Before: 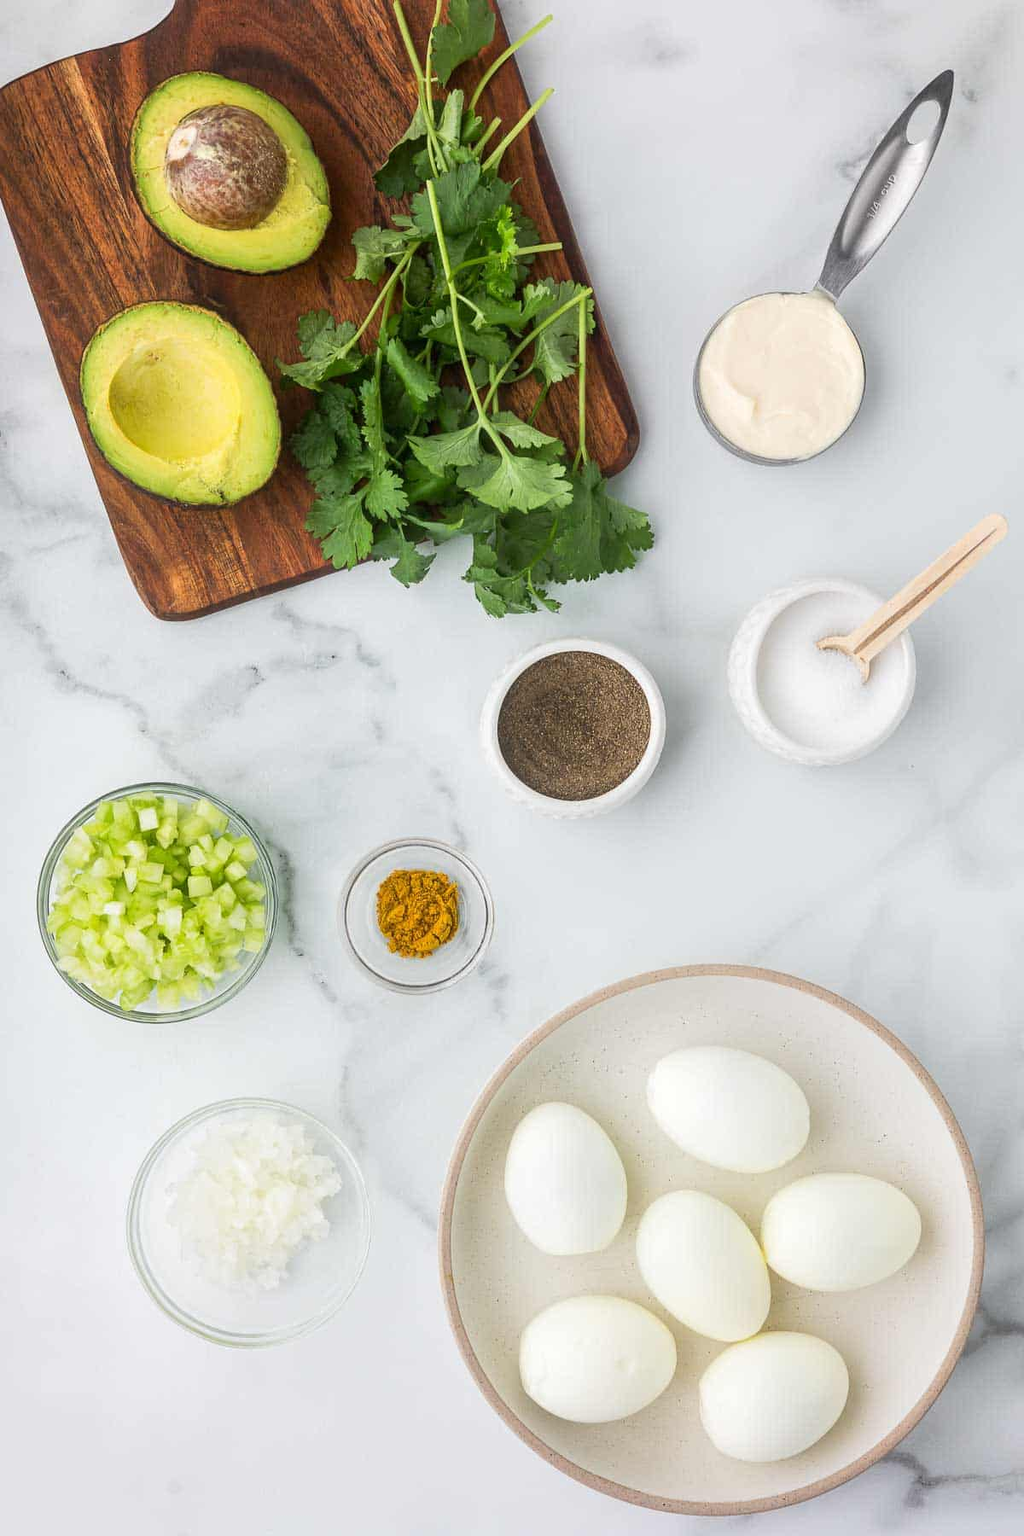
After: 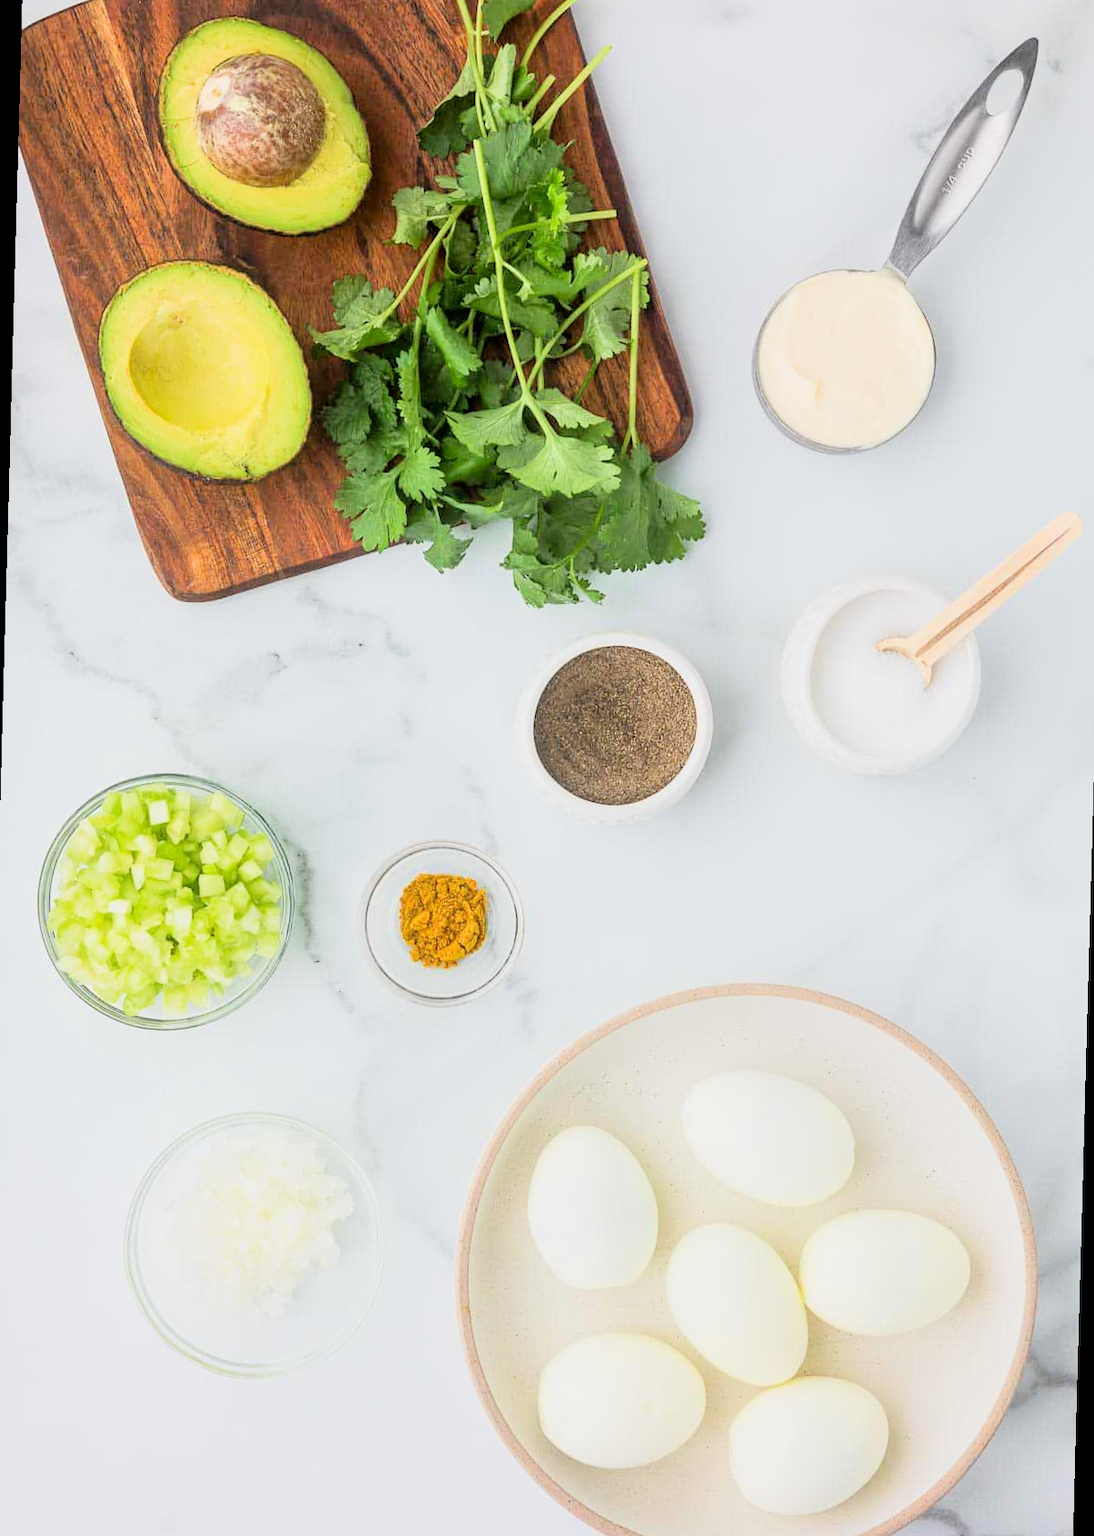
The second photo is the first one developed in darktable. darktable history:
exposure: black level correction 0.001, exposure 0.955 EV, compensate exposure bias true, compensate highlight preservation false
rotate and perspective: rotation 1.57°, crop left 0.018, crop right 0.982, crop top 0.039, crop bottom 0.961
filmic rgb: black relative exposure -7.65 EV, white relative exposure 4.56 EV, hardness 3.61, color science v6 (2022)
